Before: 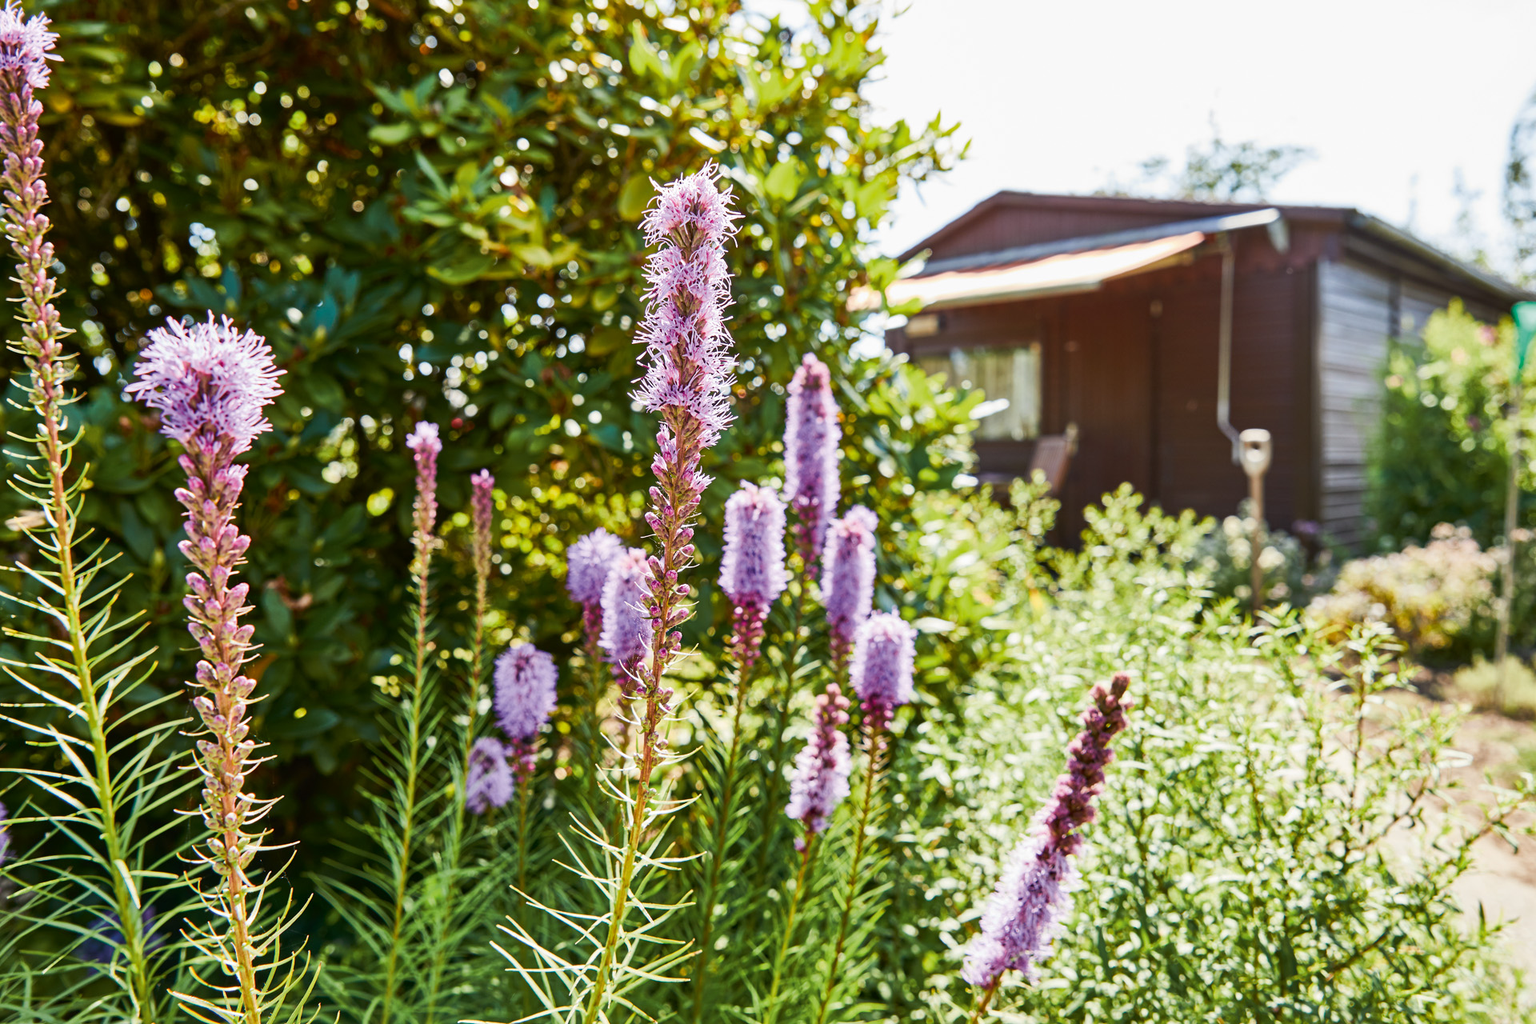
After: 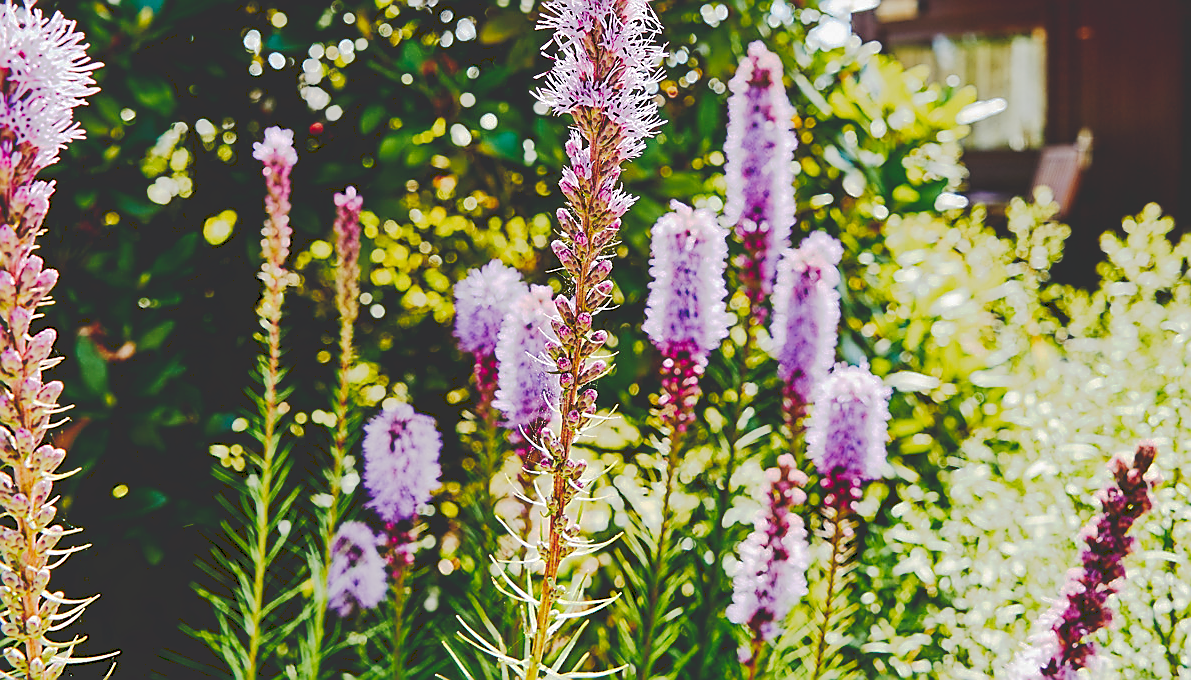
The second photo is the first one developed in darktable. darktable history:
crop: left 13.312%, top 31.28%, right 24.627%, bottom 15.582%
tone curve: curves: ch0 [(0, 0) (0.003, 0.185) (0.011, 0.185) (0.025, 0.187) (0.044, 0.185) (0.069, 0.185) (0.1, 0.18) (0.136, 0.18) (0.177, 0.179) (0.224, 0.202) (0.277, 0.252) (0.335, 0.343) (0.399, 0.452) (0.468, 0.553) (0.543, 0.643) (0.623, 0.717) (0.709, 0.778) (0.801, 0.82) (0.898, 0.856) (1, 1)], preserve colors none
shadows and highlights: shadows 25, highlights -25
sharpen: radius 1.4, amount 1.25, threshold 0.7
